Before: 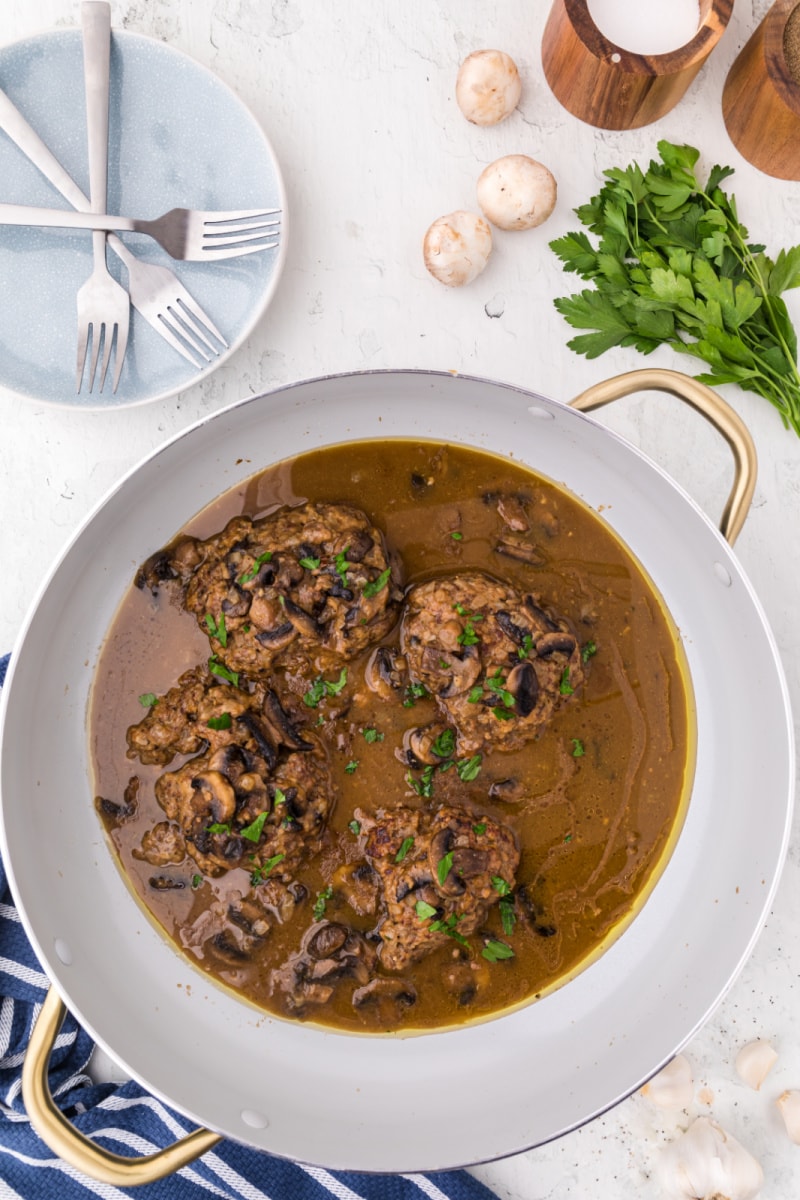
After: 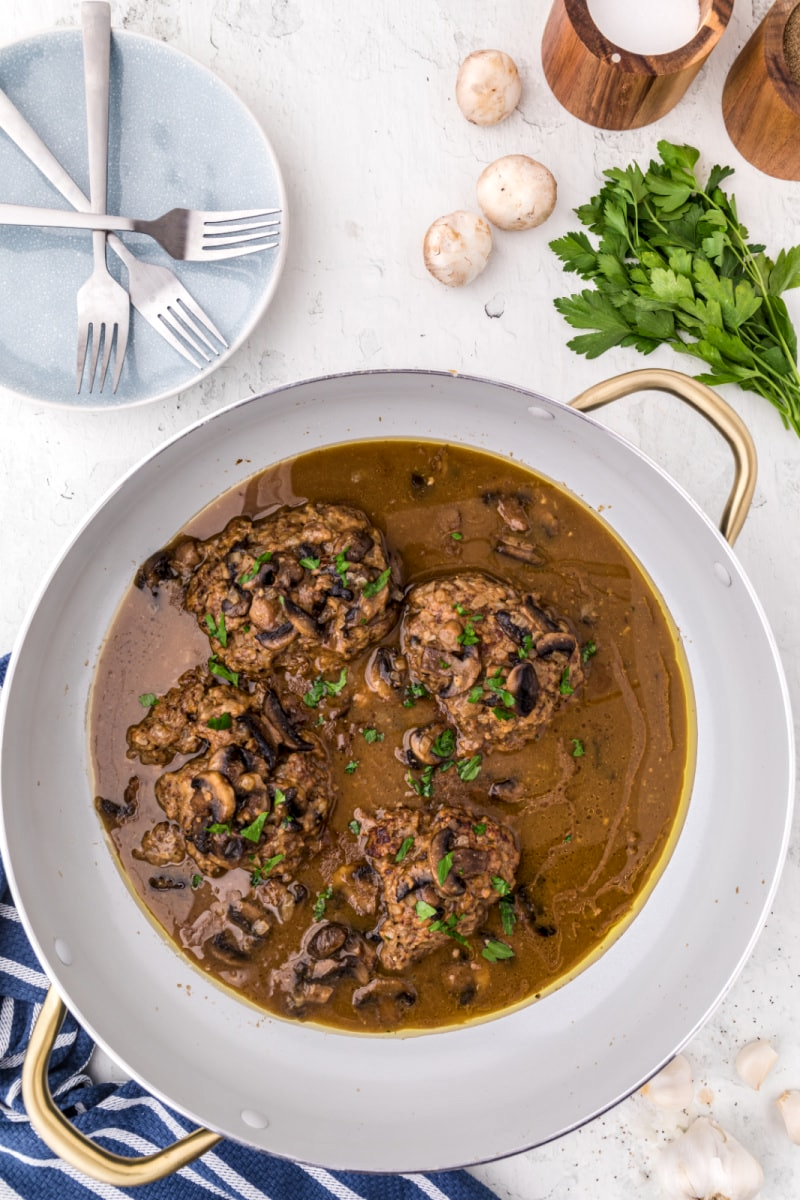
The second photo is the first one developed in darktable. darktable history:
contrast brightness saturation: contrast 0.07
exposure: compensate highlight preservation false
local contrast: on, module defaults
